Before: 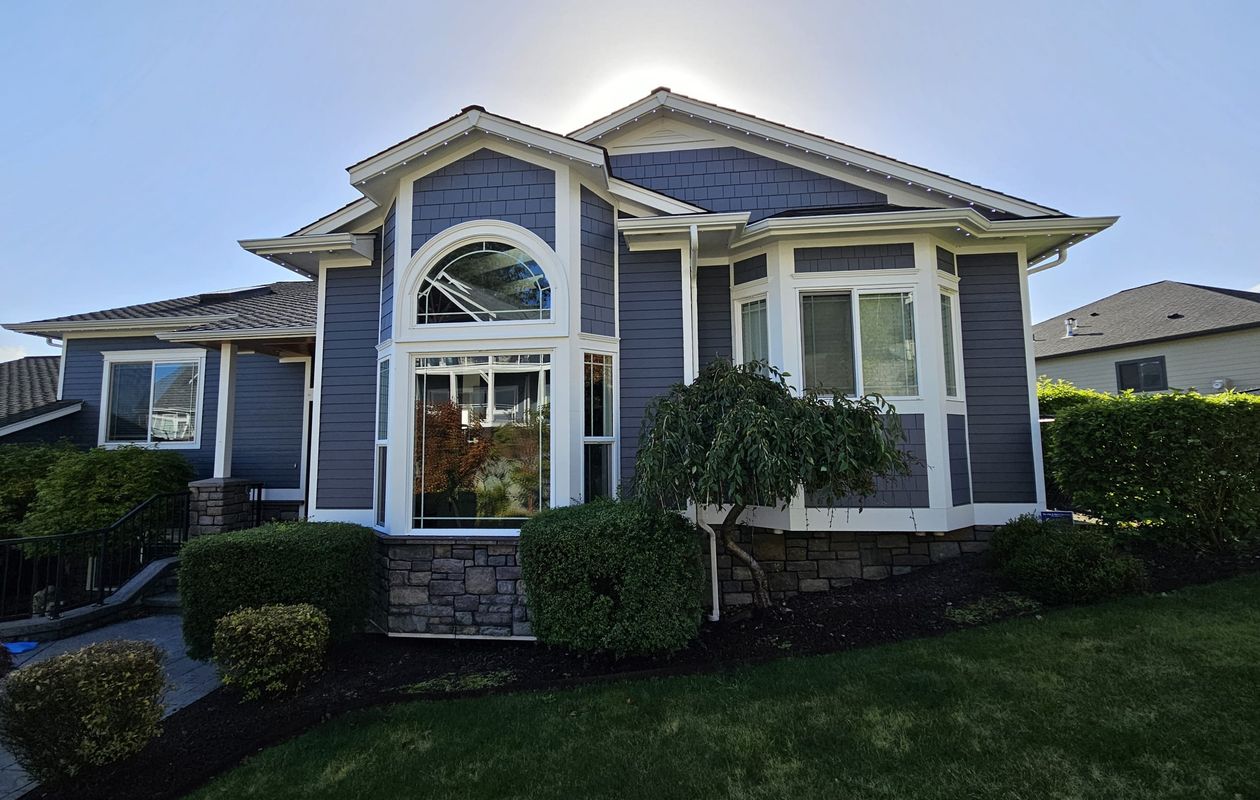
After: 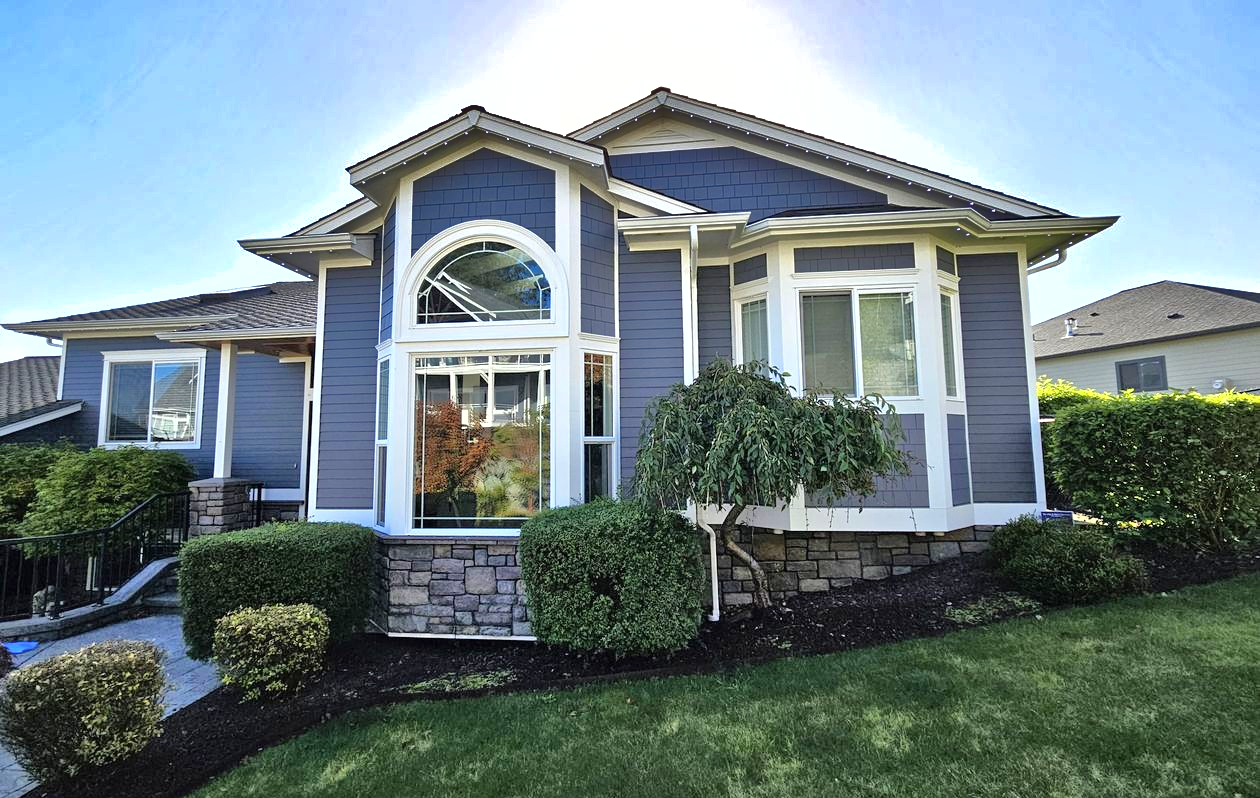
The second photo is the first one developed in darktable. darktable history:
tone equalizer: -7 EV 0.15 EV, -6 EV 0.6 EV, -5 EV 1.15 EV, -4 EV 1.33 EV, -3 EV 1.15 EV, -2 EV 0.6 EV, -1 EV 0.15 EV, mask exposure compensation -0.5 EV
exposure: black level correction 0, exposure 0.7 EV, compensate exposure bias true, compensate highlight preservation false
shadows and highlights: radius 108.52, shadows 44.07, highlights -67.8, low approximation 0.01, soften with gaussian
crop: top 0.05%, bottom 0.098%
